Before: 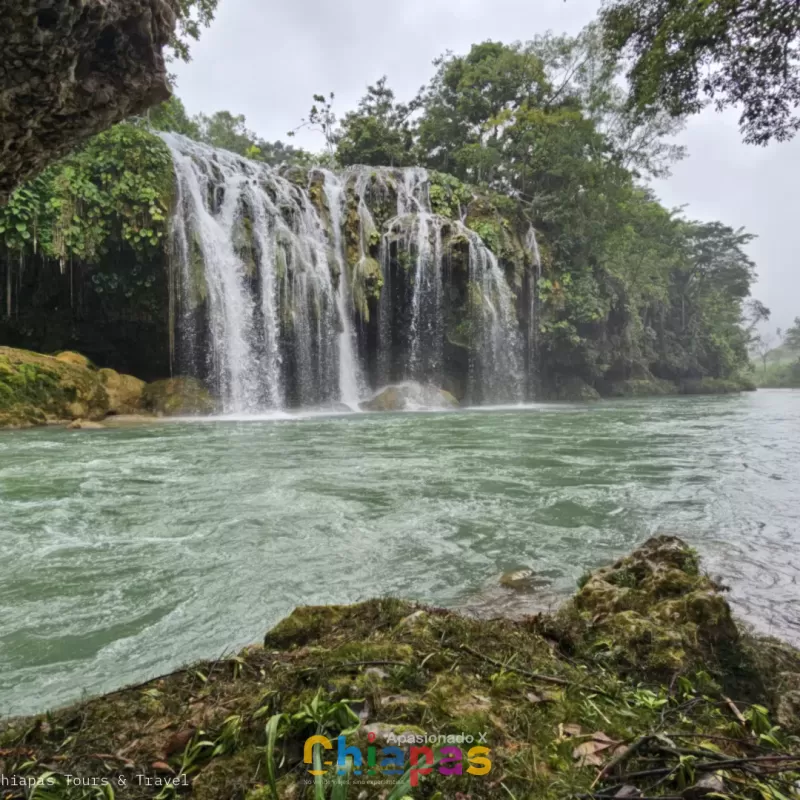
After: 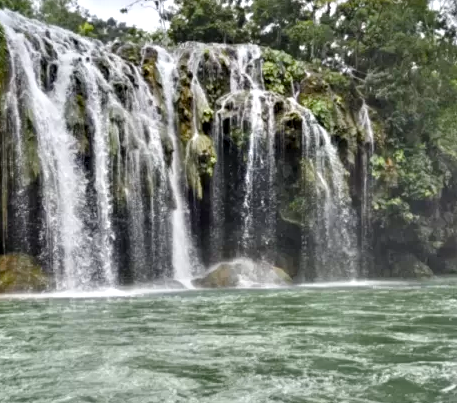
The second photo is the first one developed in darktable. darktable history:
crop: left 20.932%, top 15.471%, right 21.848%, bottom 34.081%
contrast equalizer: octaves 7, y [[0.609, 0.611, 0.615, 0.613, 0.607, 0.603], [0.504, 0.498, 0.496, 0.499, 0.506, 0.516], [0 ×6], [0 ×6], [0 ×6]]
color balance rgb: perceptual saturation grading › global saturation 20%, perceptual saturation grading › highlights -25%, perceptual saturation grading › shadows 25%
